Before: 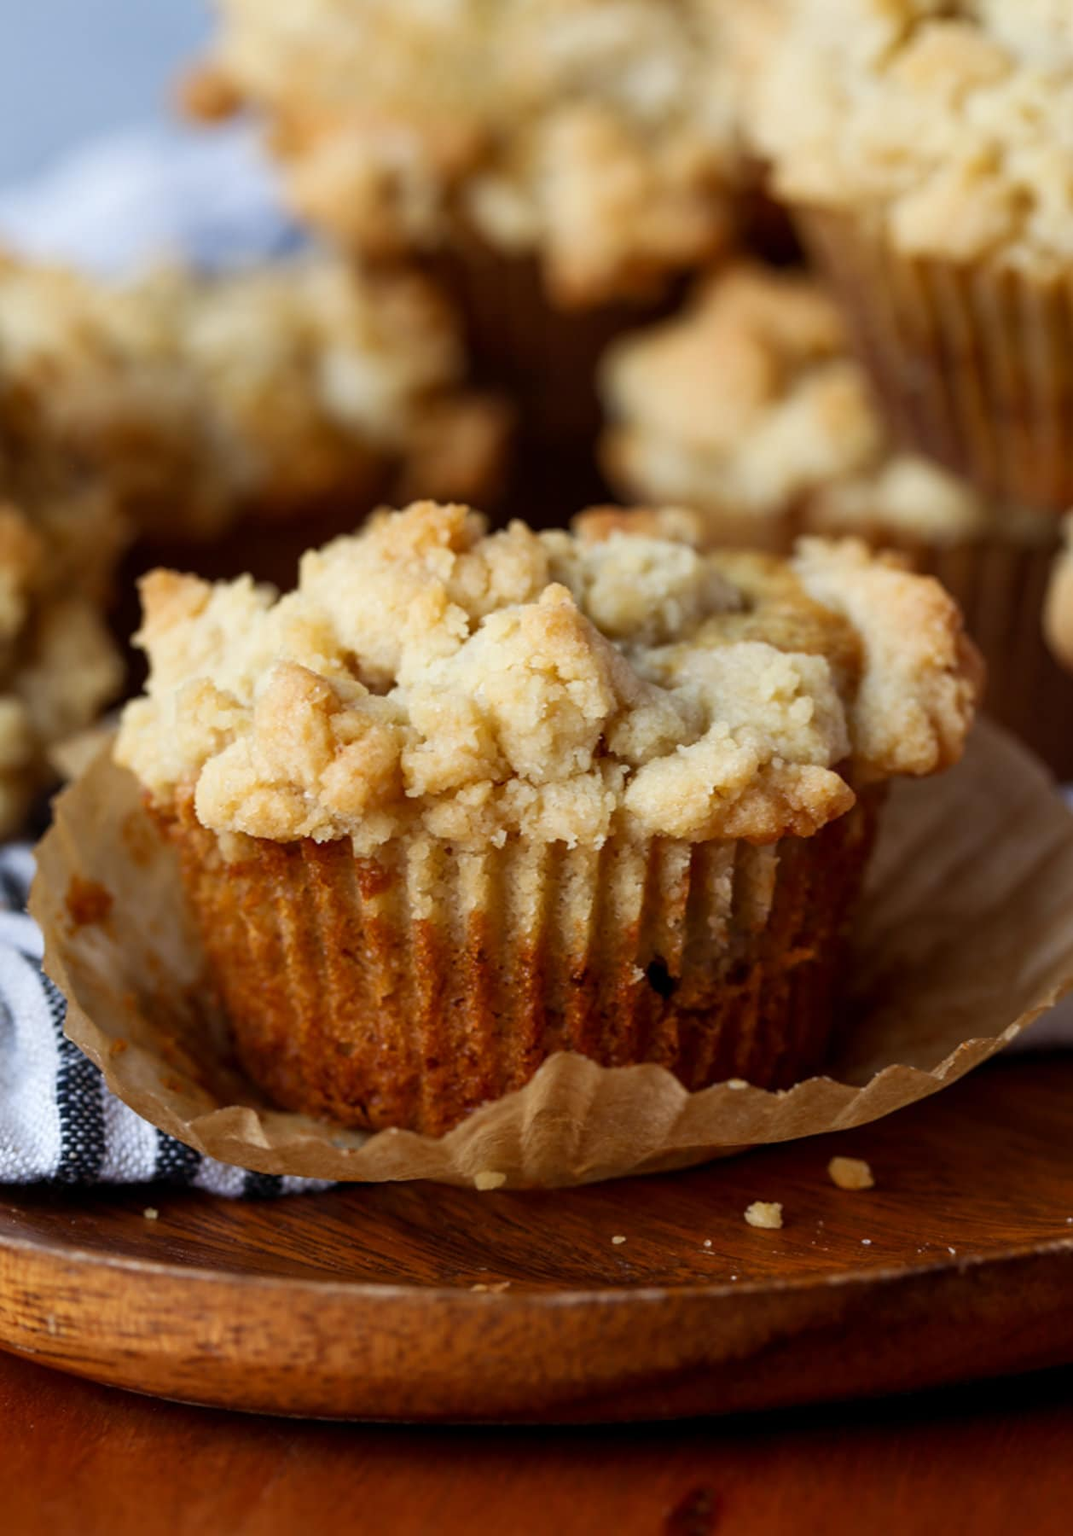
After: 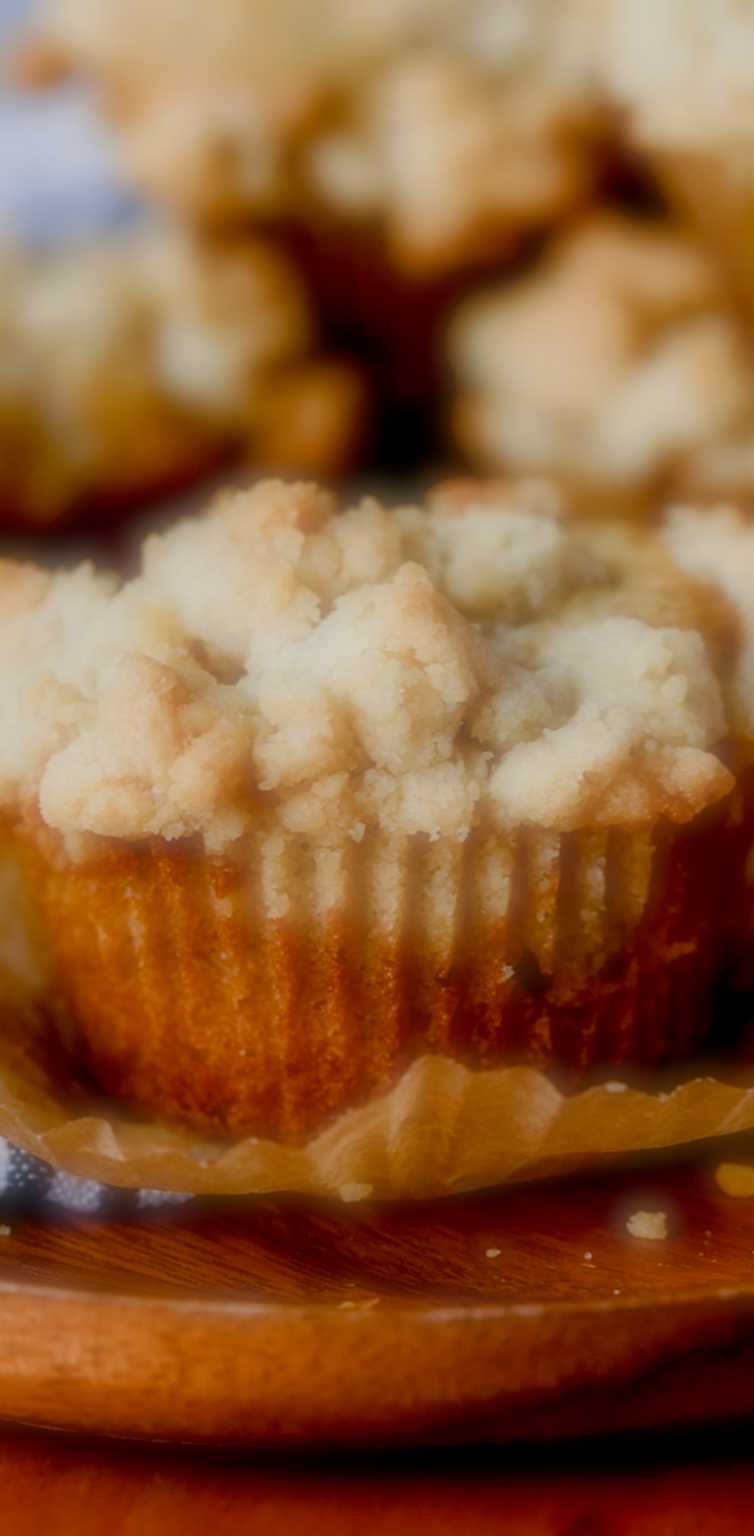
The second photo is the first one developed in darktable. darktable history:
crop and rotate: left 14.436%, right 18.898%
color balance rgb: shadows lift › chroma 1%, shadows lift › hue 113°, highlights gain › chroma 0.2%, highlights gain › hue 333°, perceptual saturation grading › global saturation 20%, perceptual saturation grading › highlights -50%, perceptual saturation grading › shadows 25%, contrast -30%
soften: on, module defaults
exposure: black level correction 0.007, exposure 0.093 EV, compensate highlight preservation false
rotate and perspective: rotation -1.32°, lens shift (horizontal) -0.031, crop left 0.015, crop right 0.985, crop top 0.047, crop bottom 0.982
local contrast: on, module defaults
